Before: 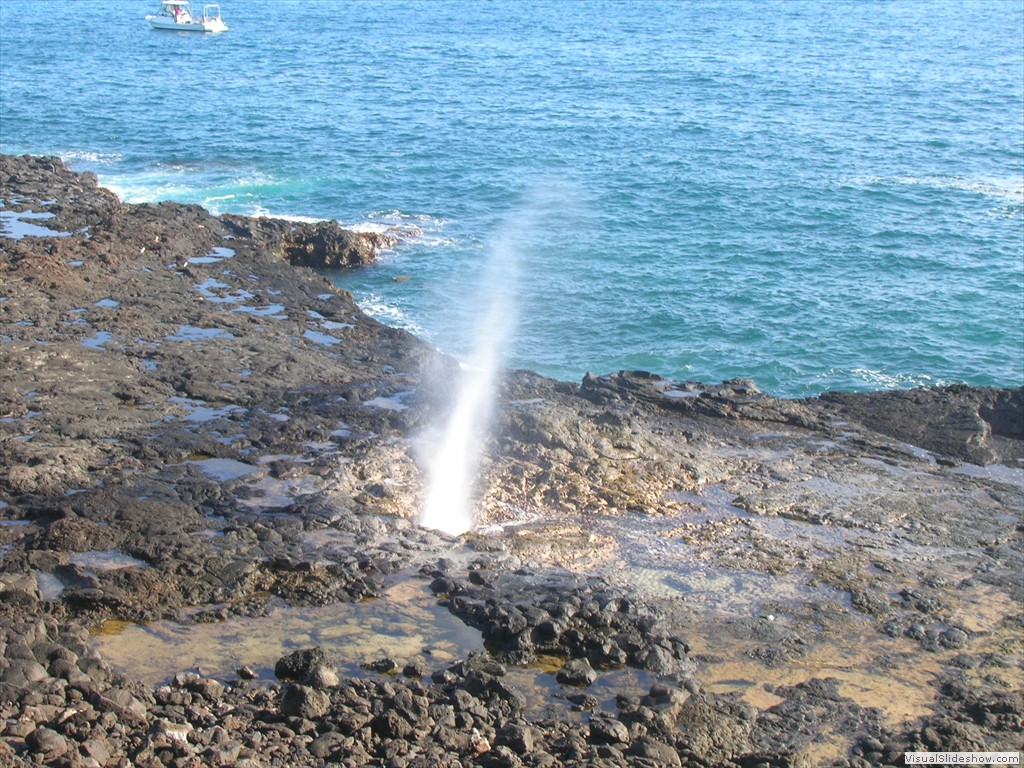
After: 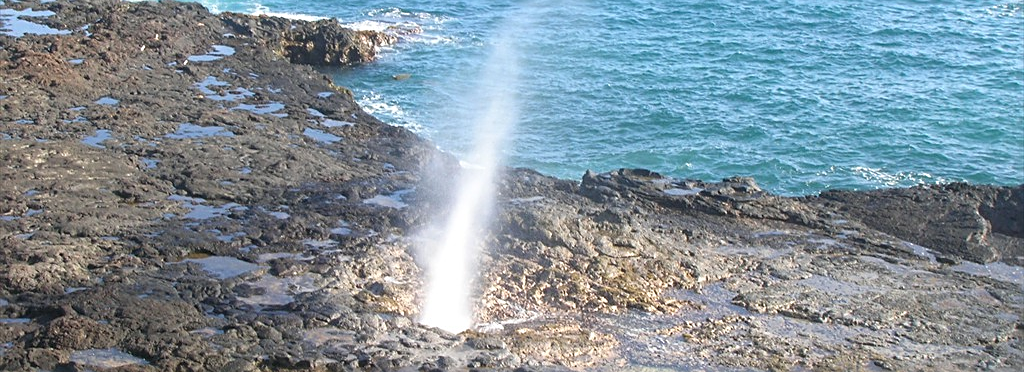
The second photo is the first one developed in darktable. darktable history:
sharpen: on, module defaults
crop and rotate: top 26.382%, bottom 25.097%
tone equalizer: on, module defaults
